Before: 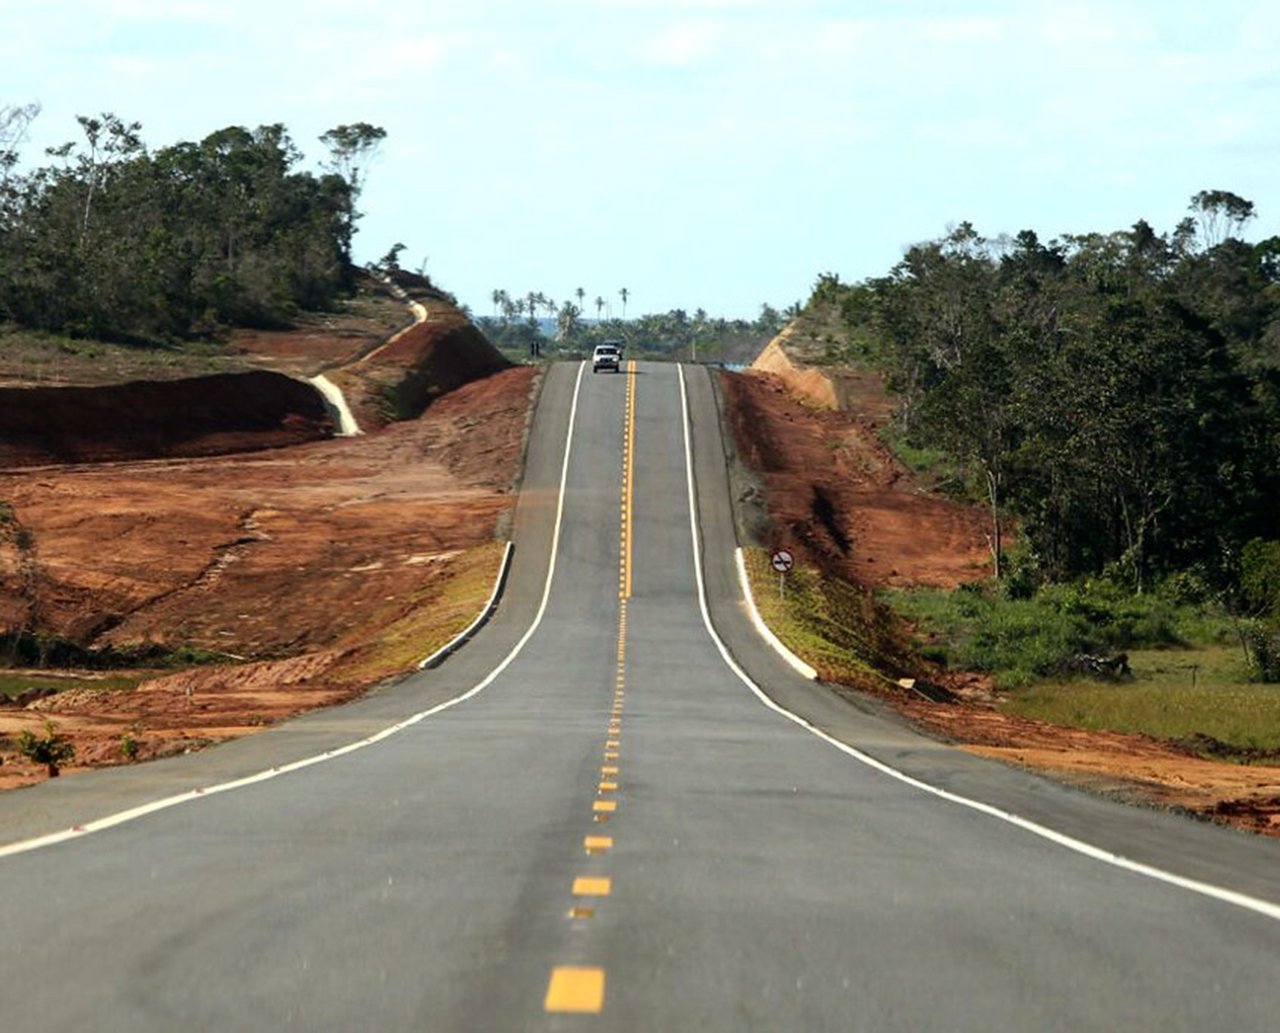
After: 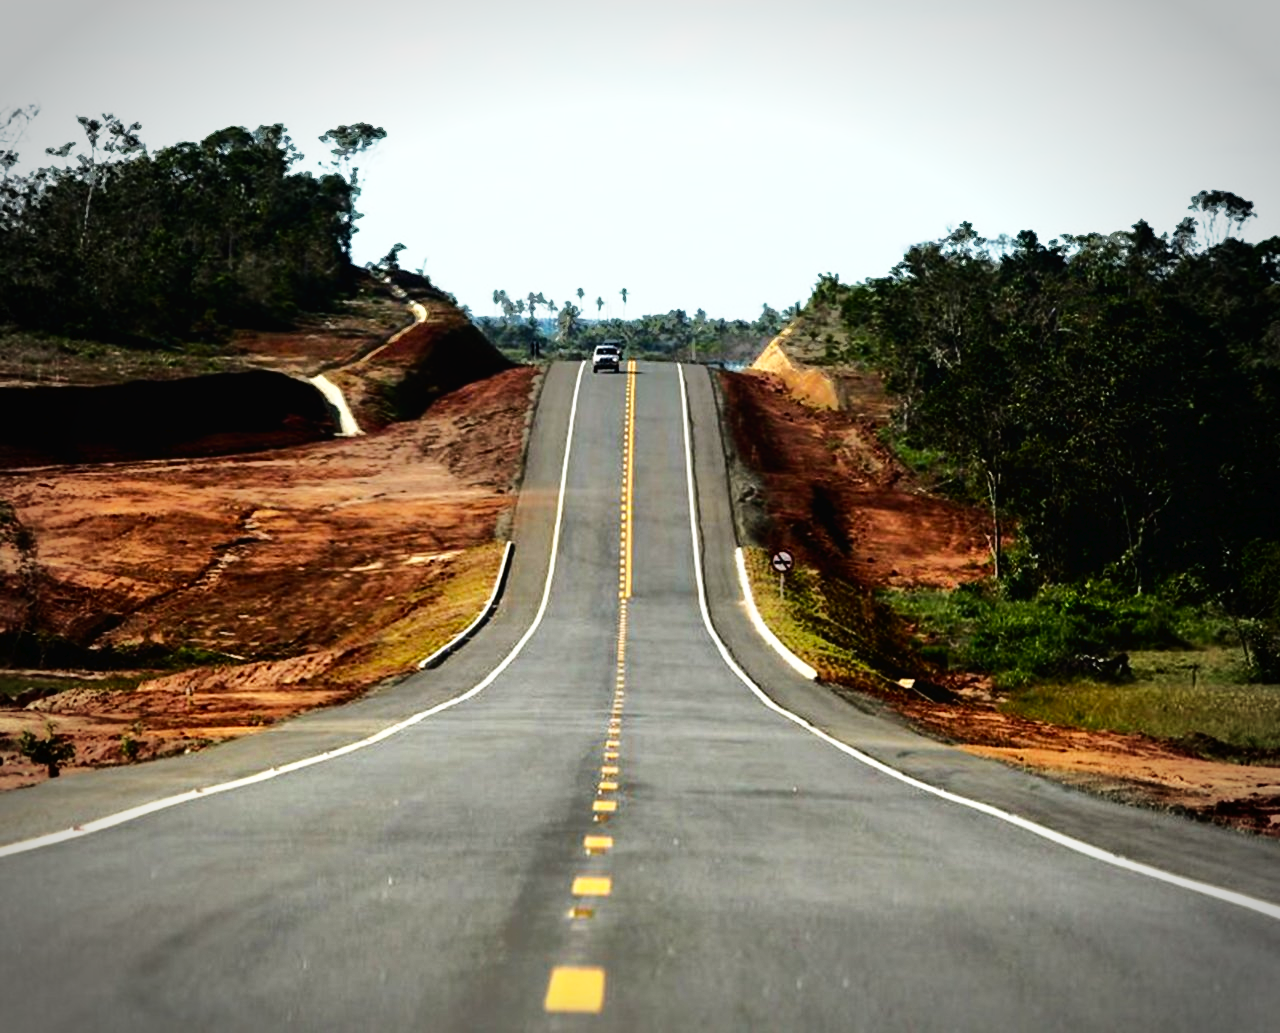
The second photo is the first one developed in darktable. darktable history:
contrast brightness saturation: contrast 0.28
vignetting: automatic ratio true
tone curve: curves: ch0 [(0, 0) (0.003, 0.016) (0.011, 0.016) (0.025, 0.016) (0.044, 0.017) (0.069, 0.026) (0.1, 0.044) (0.136, 0.074) (0.177, 0.121) (0.224, 0.183) (0.277, 0.248) (0.335, 0.326) (0.399, 0.413) (0.468, 0.511) (0.543, 0.612) (0.623, 0.717) (0.709, 0.818) (0.801, 0.911) (0.898, 0.979) (1, 1)], preserve colors none
shadows and highlights: shadows -19.91, highlights -73.15
color correction: highlights a* -0.137, highlights b* 0.137
